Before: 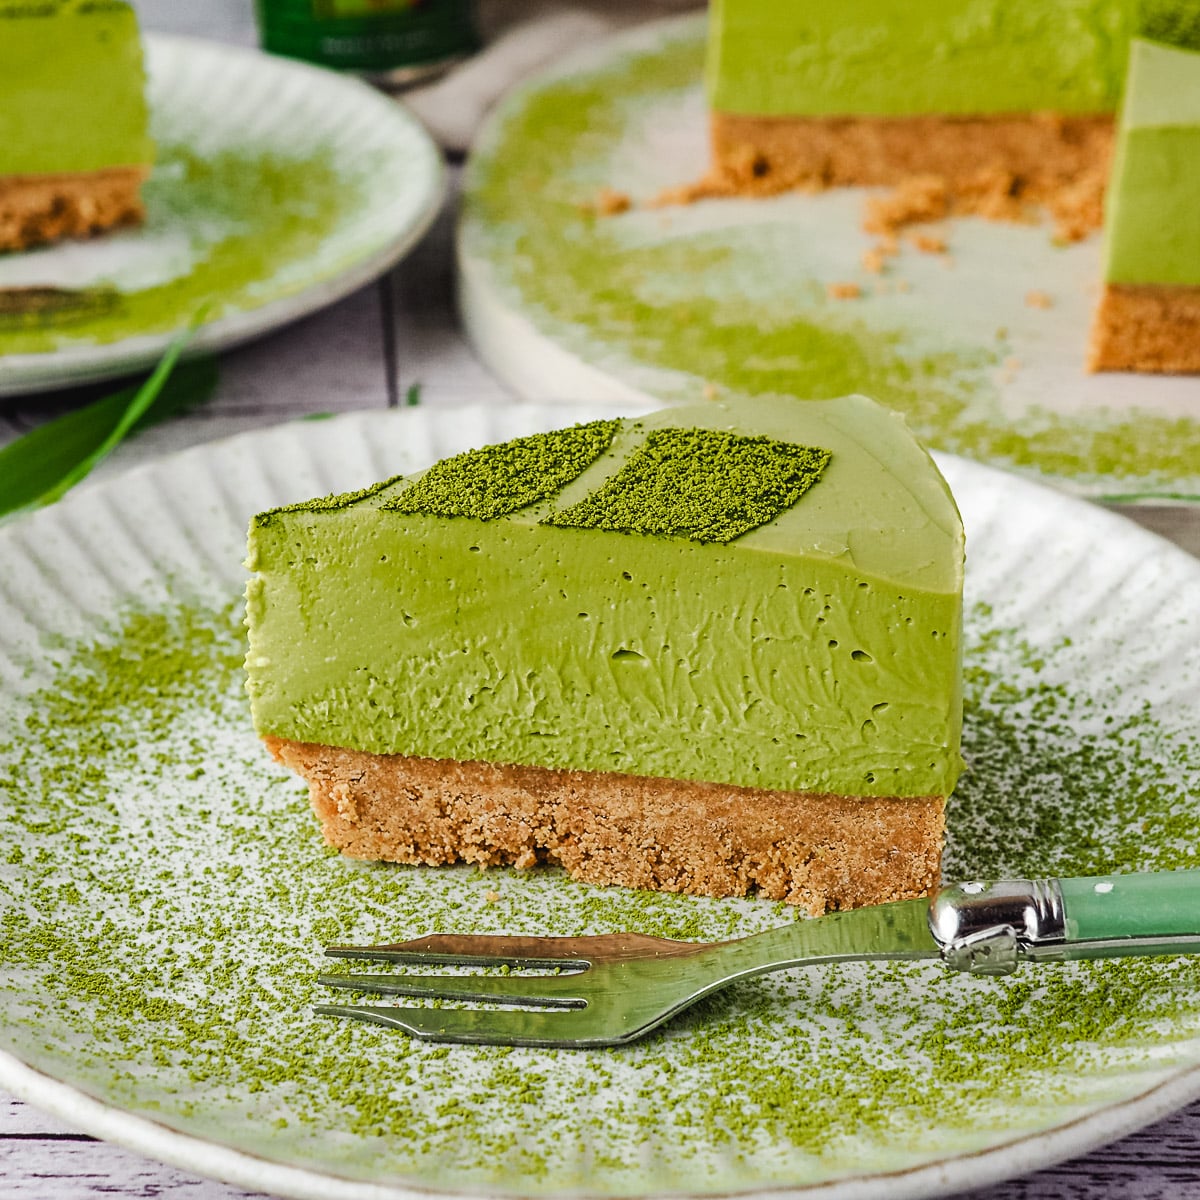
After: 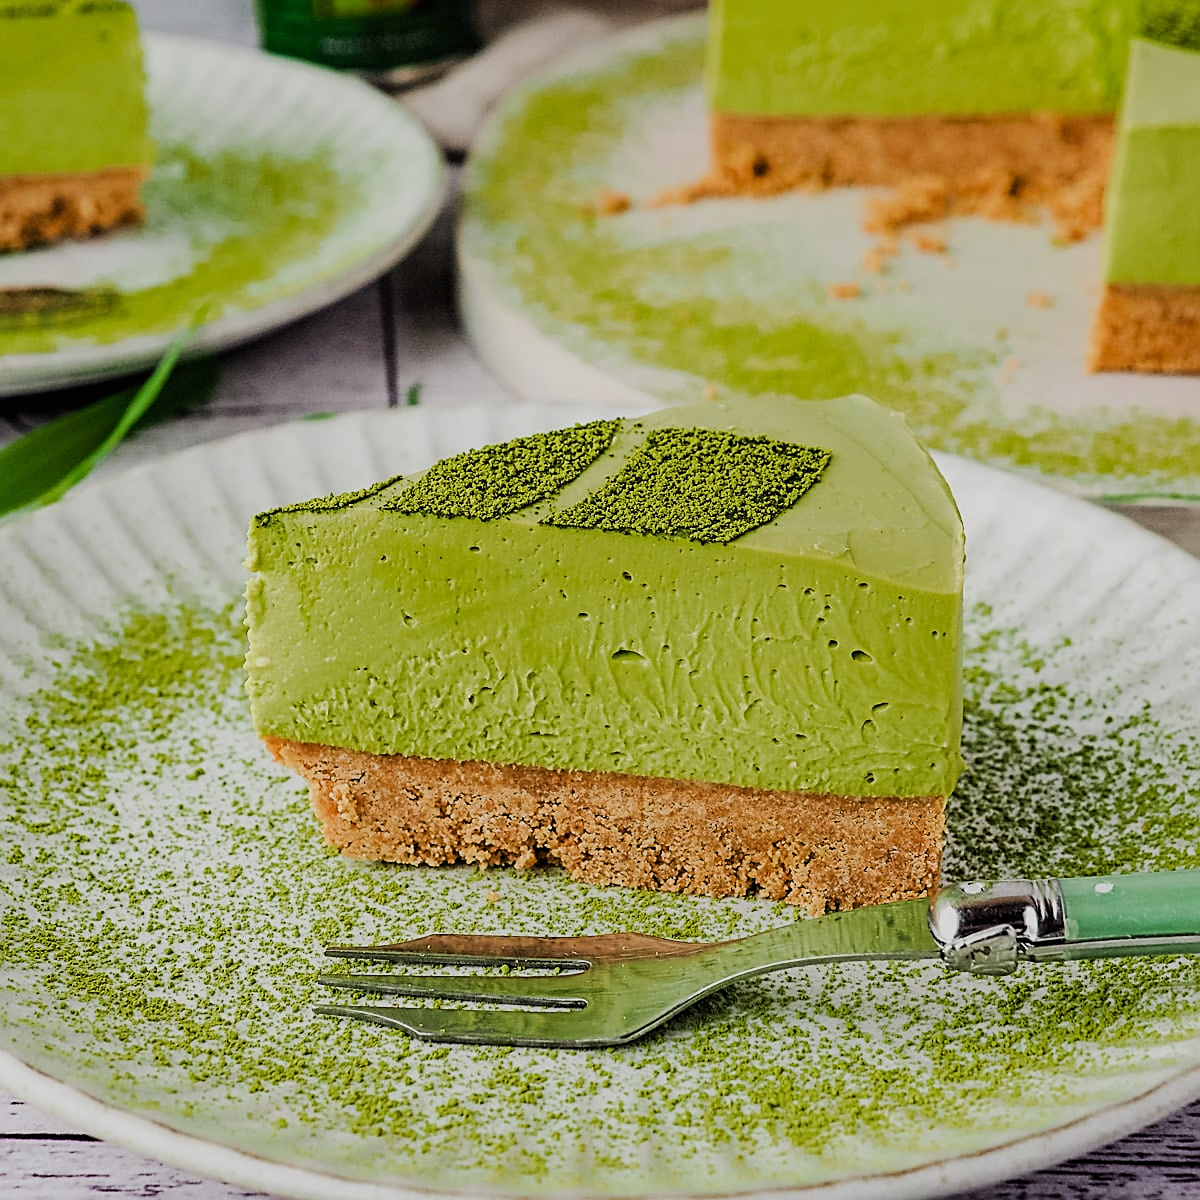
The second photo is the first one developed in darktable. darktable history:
filmic rgb: black relative exposure -7.82 EV, white relative exposure 4.29 EV, hardness 3.86, color science v6 (2022)
sharpen: on, module defaults
